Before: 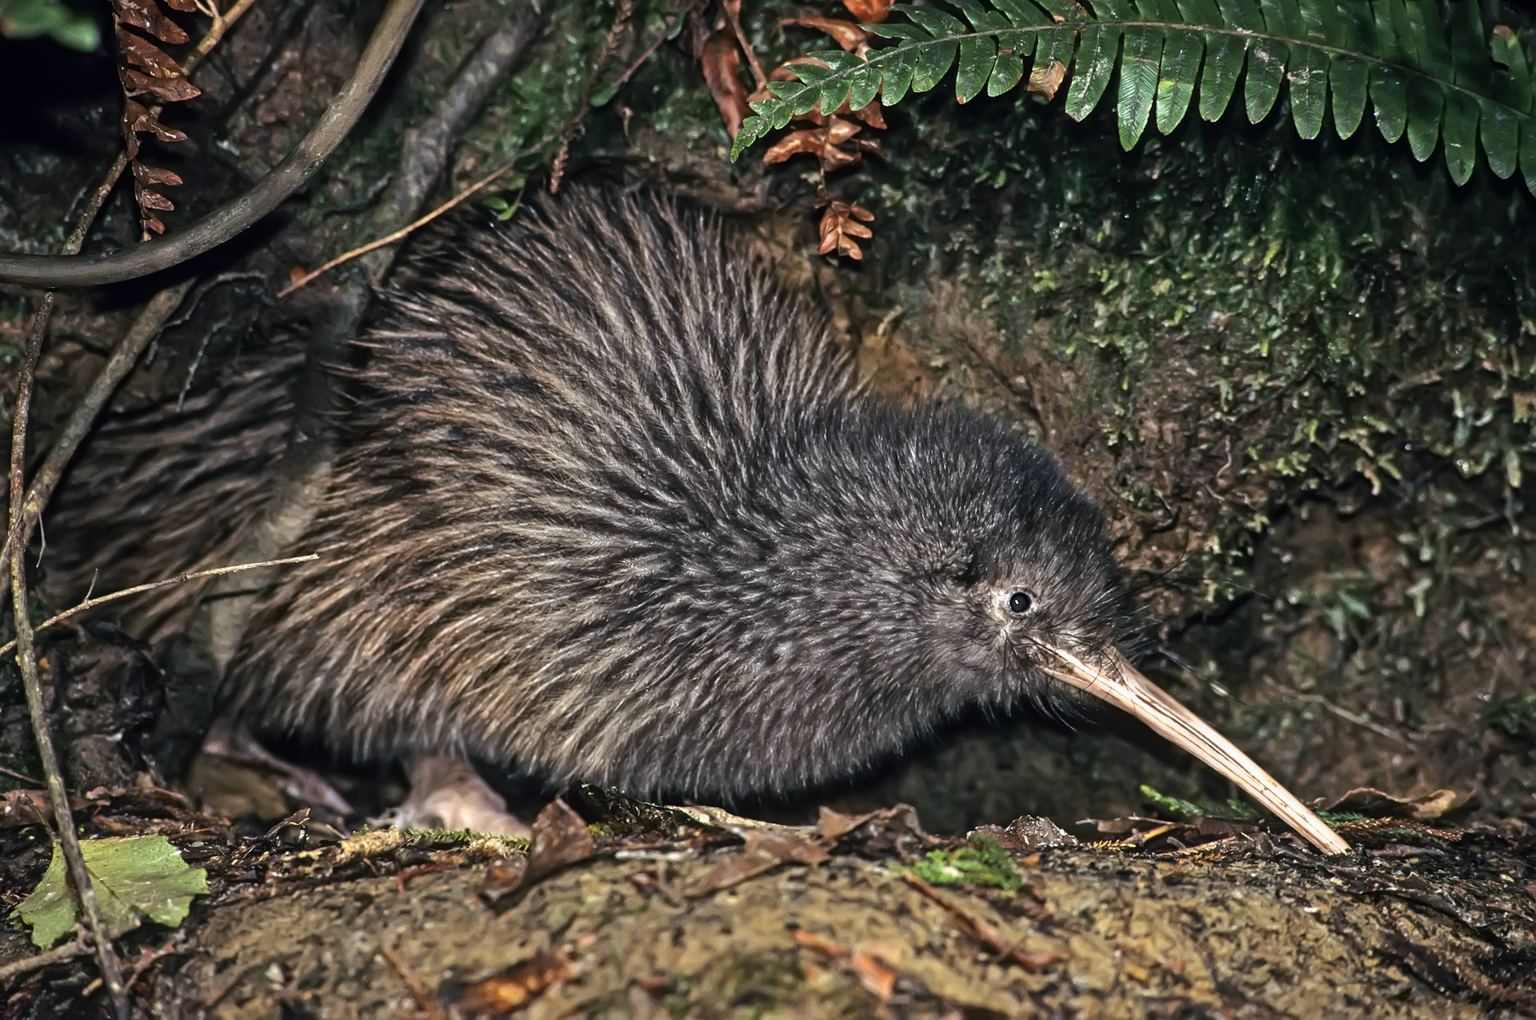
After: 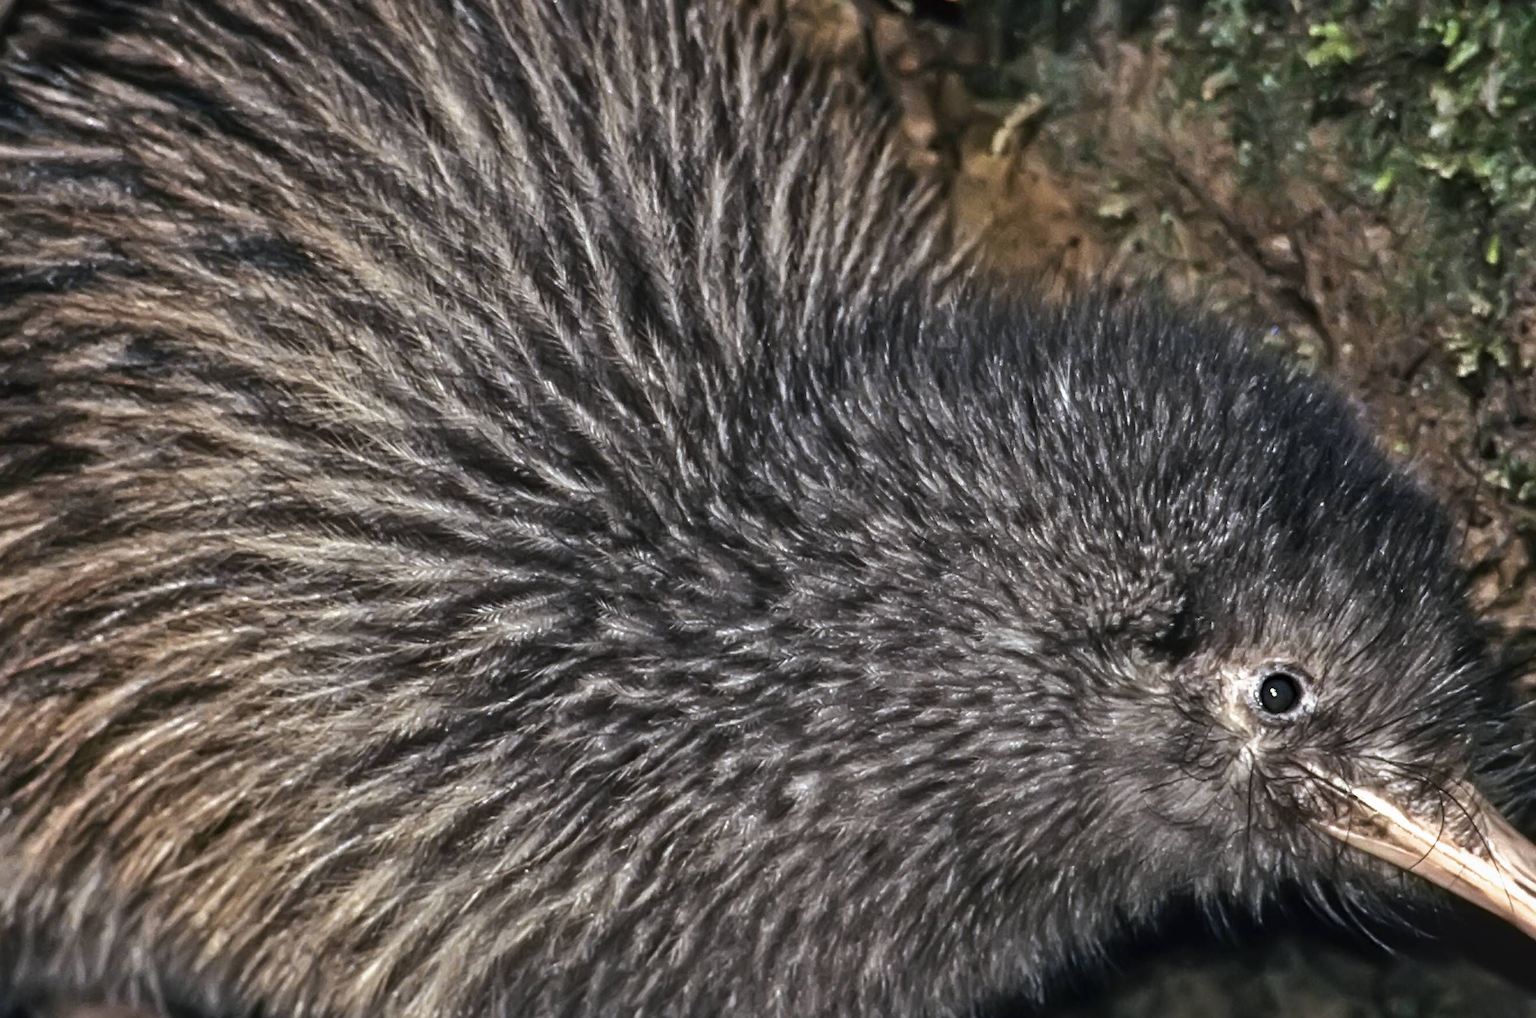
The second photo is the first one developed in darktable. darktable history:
color zones: curves: ch1 [(0.077, 0.436) (0.25, 0.5) (0.75, 0.5)]
crop: left 25.16%, top 25.454%, right 25.322%, bottom 25.112%
